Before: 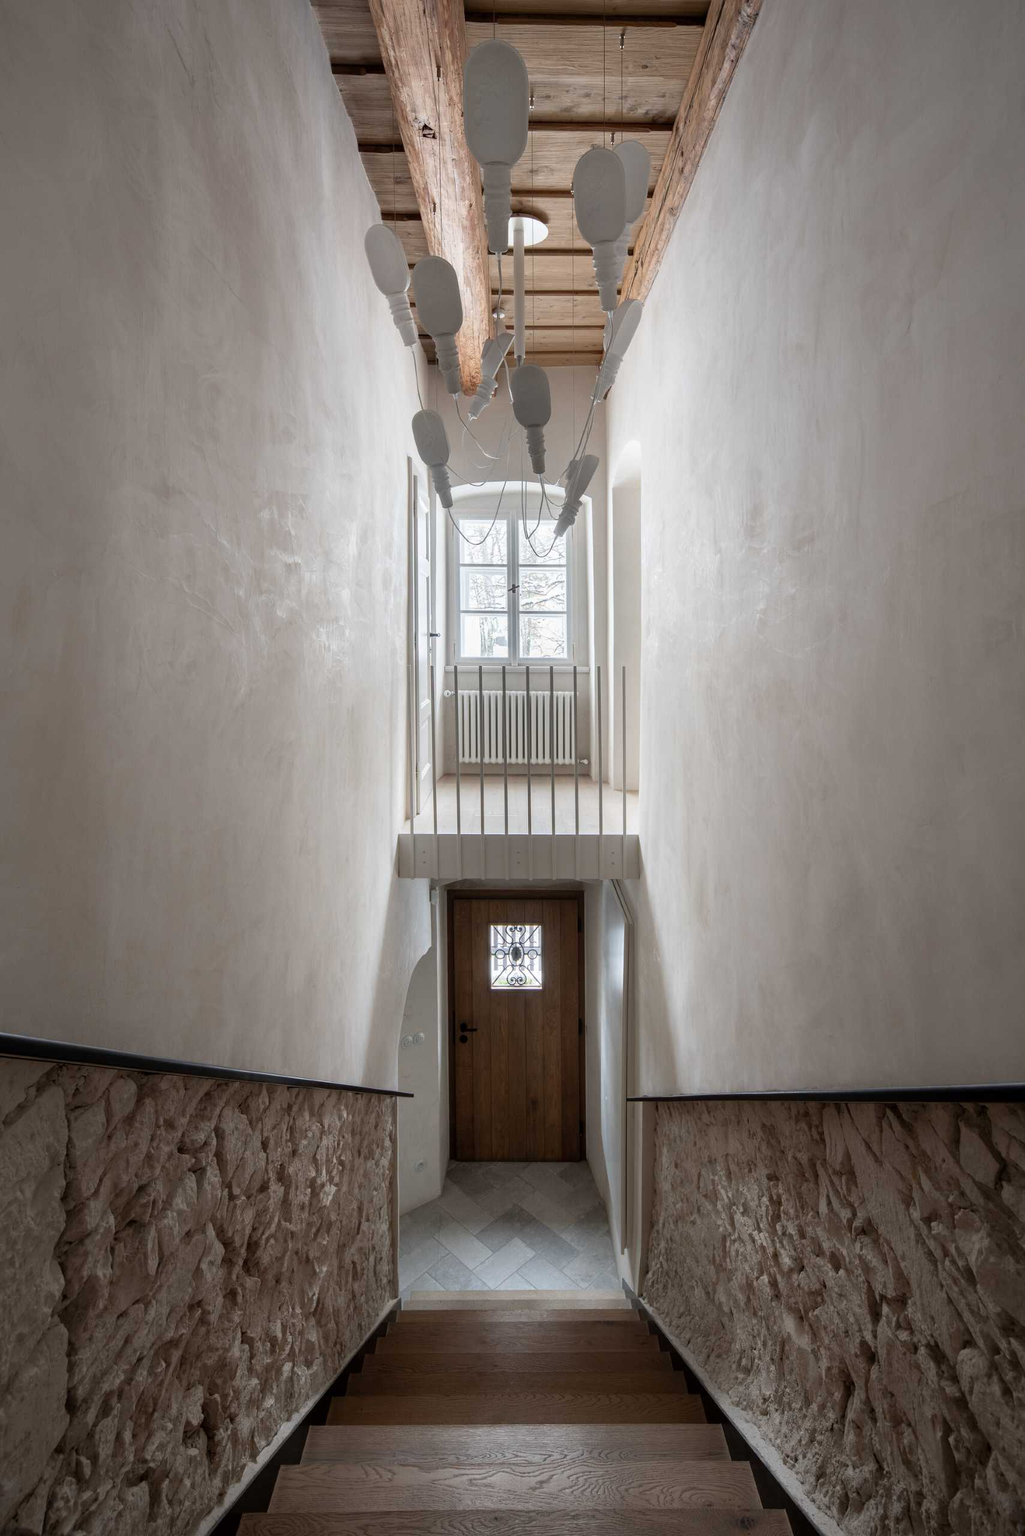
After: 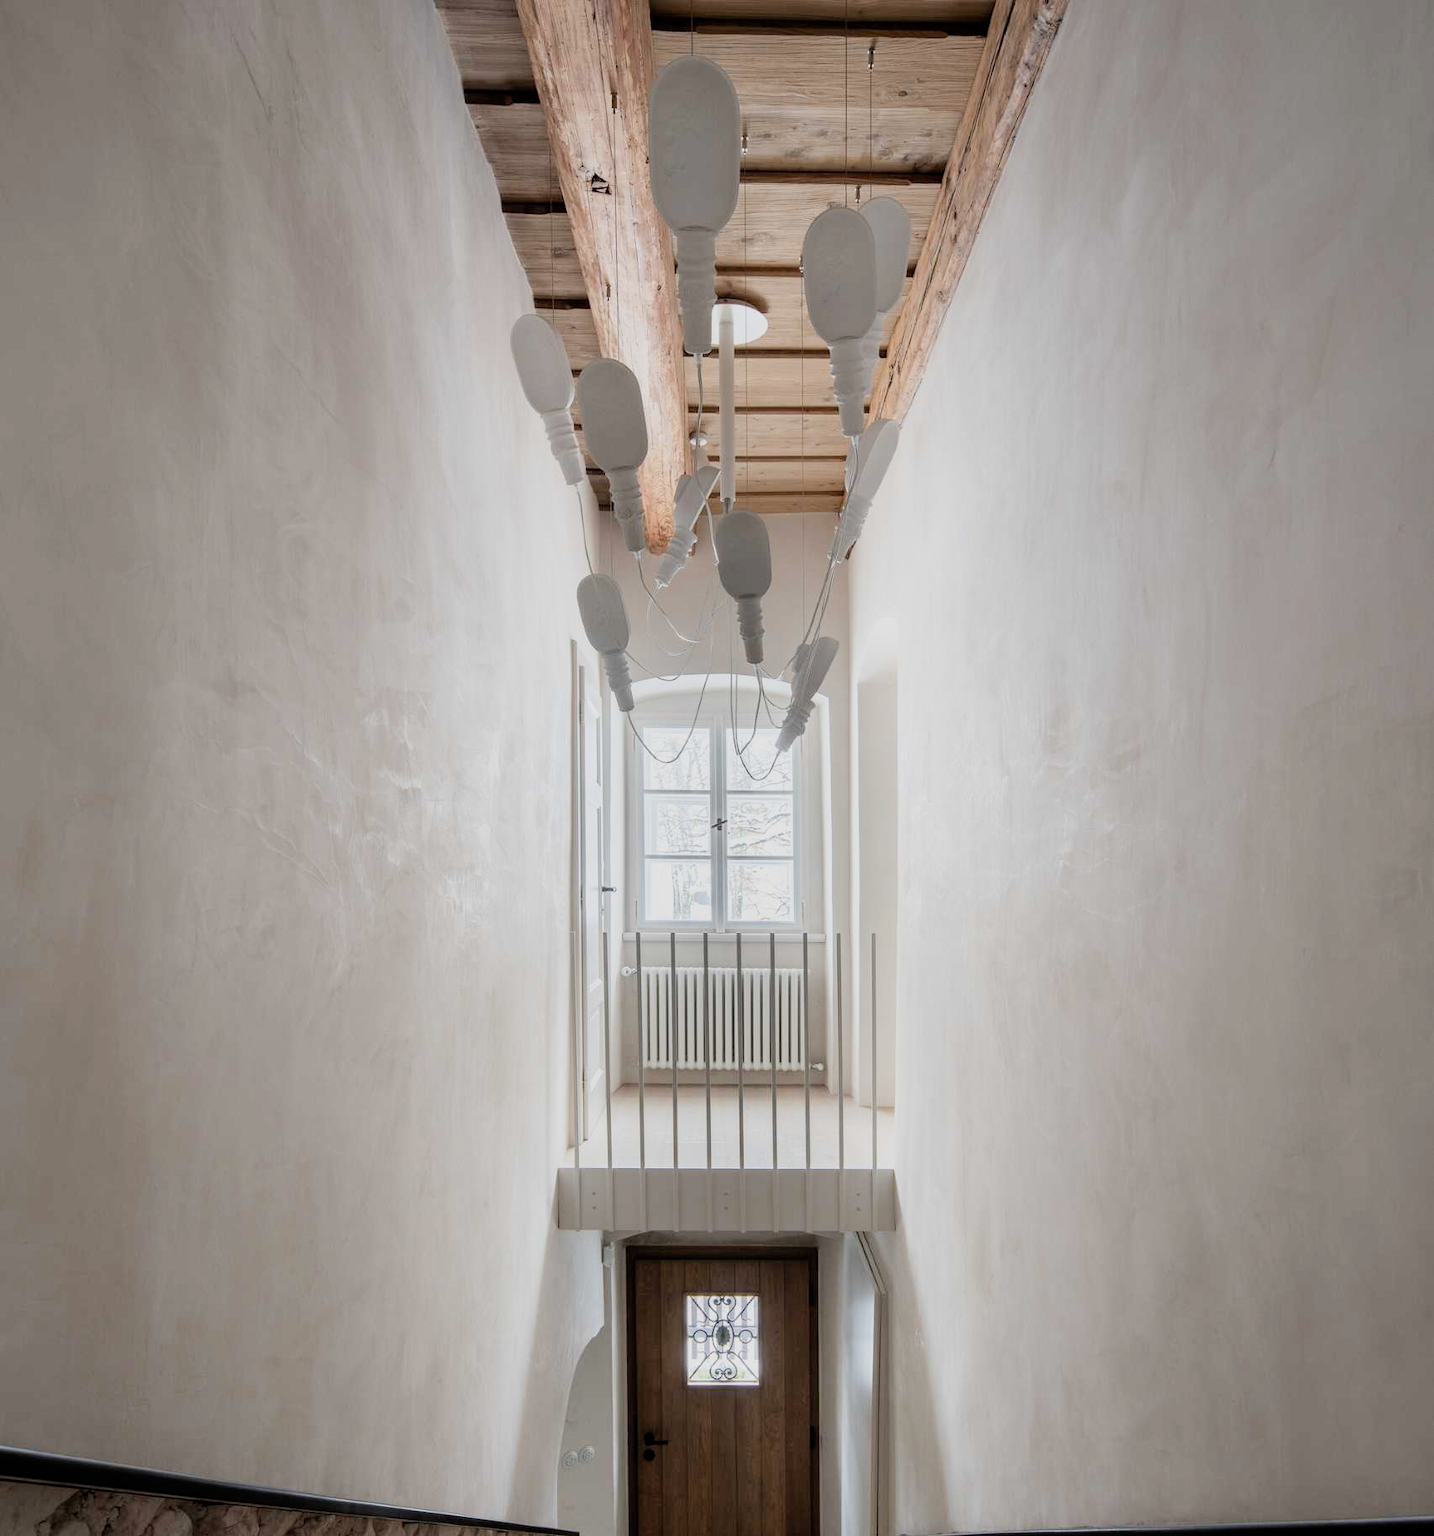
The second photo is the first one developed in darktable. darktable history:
filmic rgb: black relative exposure -7.65 EV, white relative exposure 4.56 EV, hardness 3.61
exposure: black level correction 0, exposure 0.5 EV, compensate exposure bias true, compensate highlight preservation false
crop: bottom 28.576%
